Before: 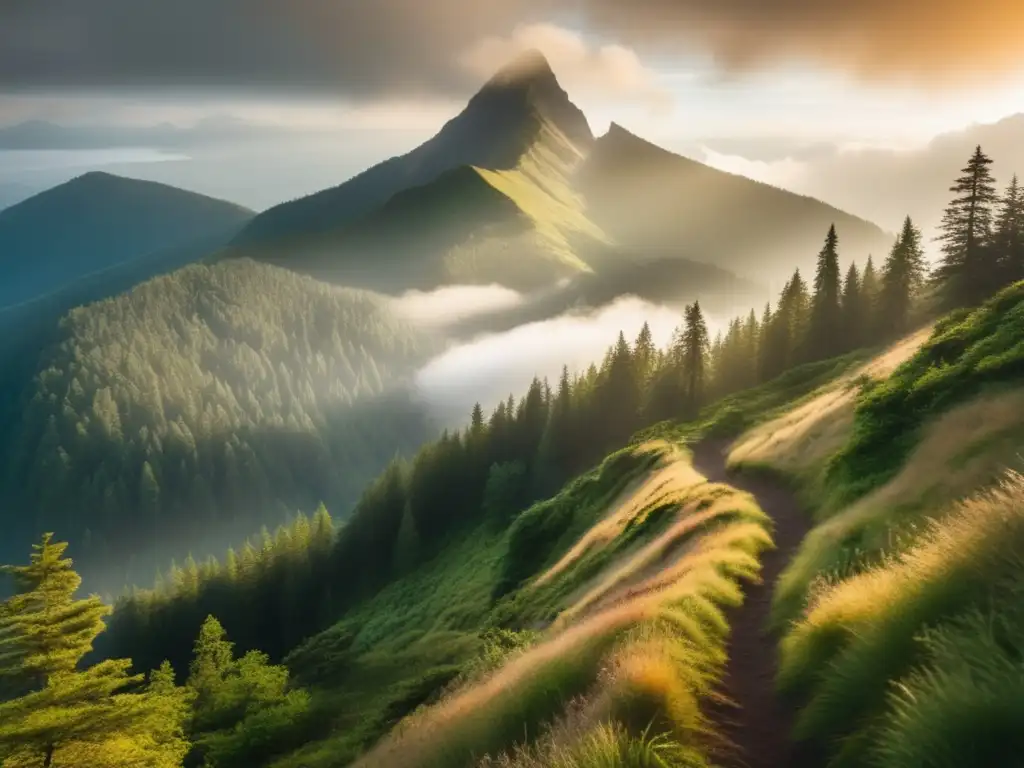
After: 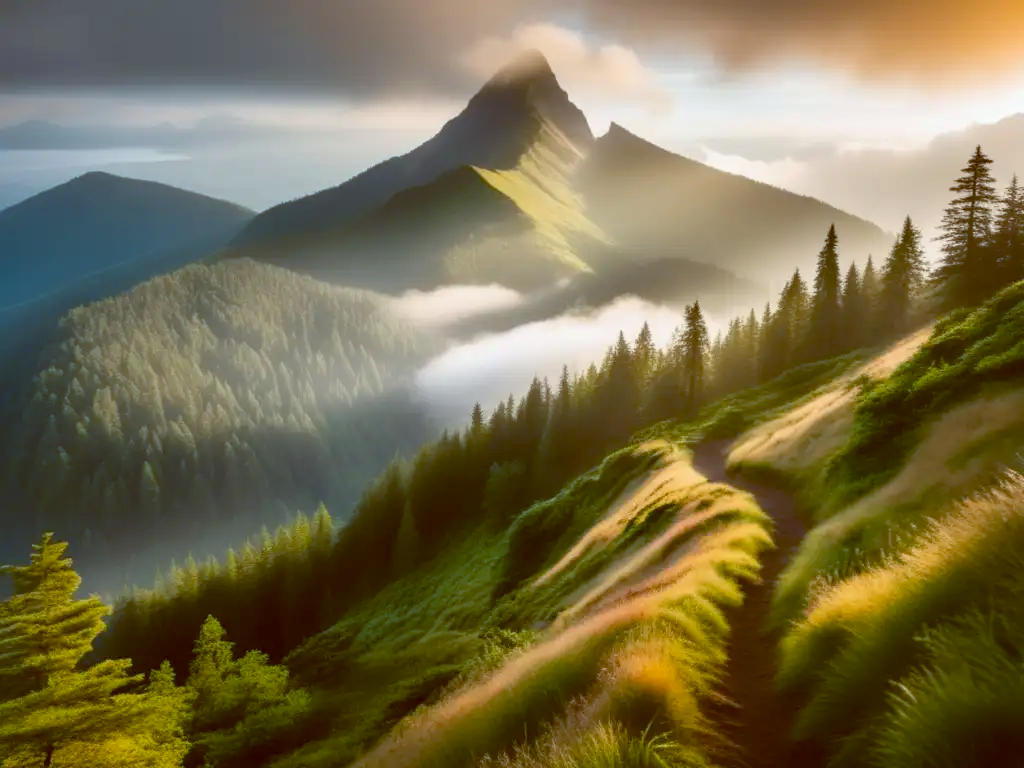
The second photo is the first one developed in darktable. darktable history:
color balance rgb: perceptual saturation grading › global saturation 10%, global vibrance 10%
color balance: lift [1, 1.015, 1.004, 0.985], gamma [1, 0.958, 0.971, 1.042], gain [1, 0.956, 0.977, 1.044]
